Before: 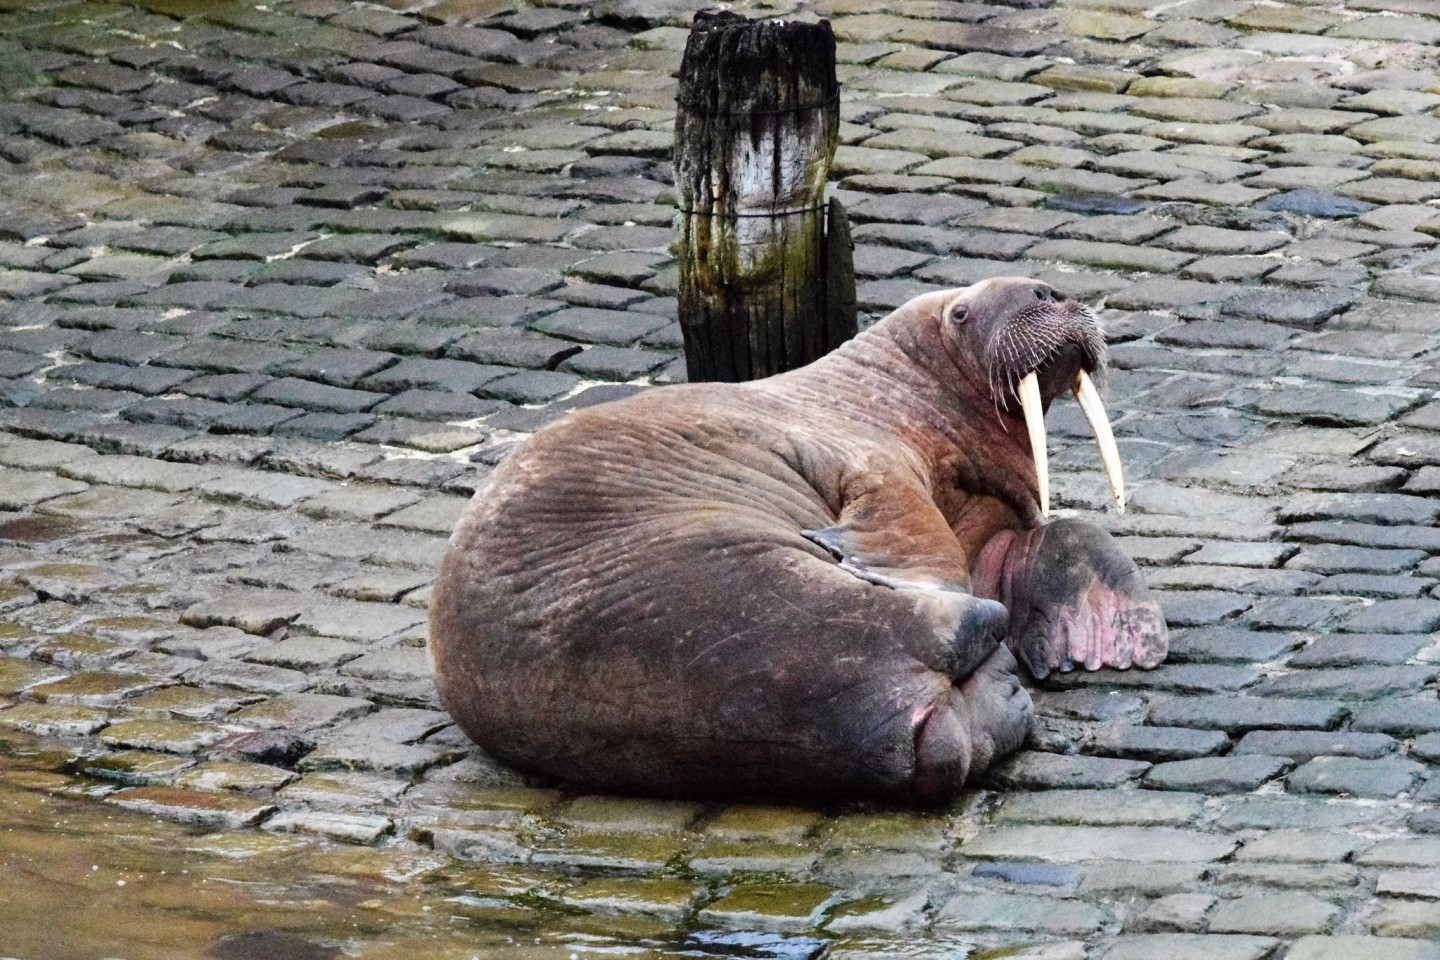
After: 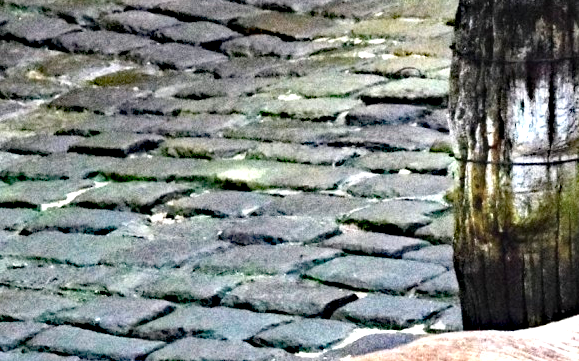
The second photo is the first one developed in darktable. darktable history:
crop: left 15.628%, top 5.463%, right 44.102%, bottom 56.837%
exposure: black level correction -0.002, exposure 1.108 EV, compensate highlight preservation false
shadows and highlights: soften with gaussian
haze removal: strength 0.496, distance 0.434, compatibility mode true, adaptive false
